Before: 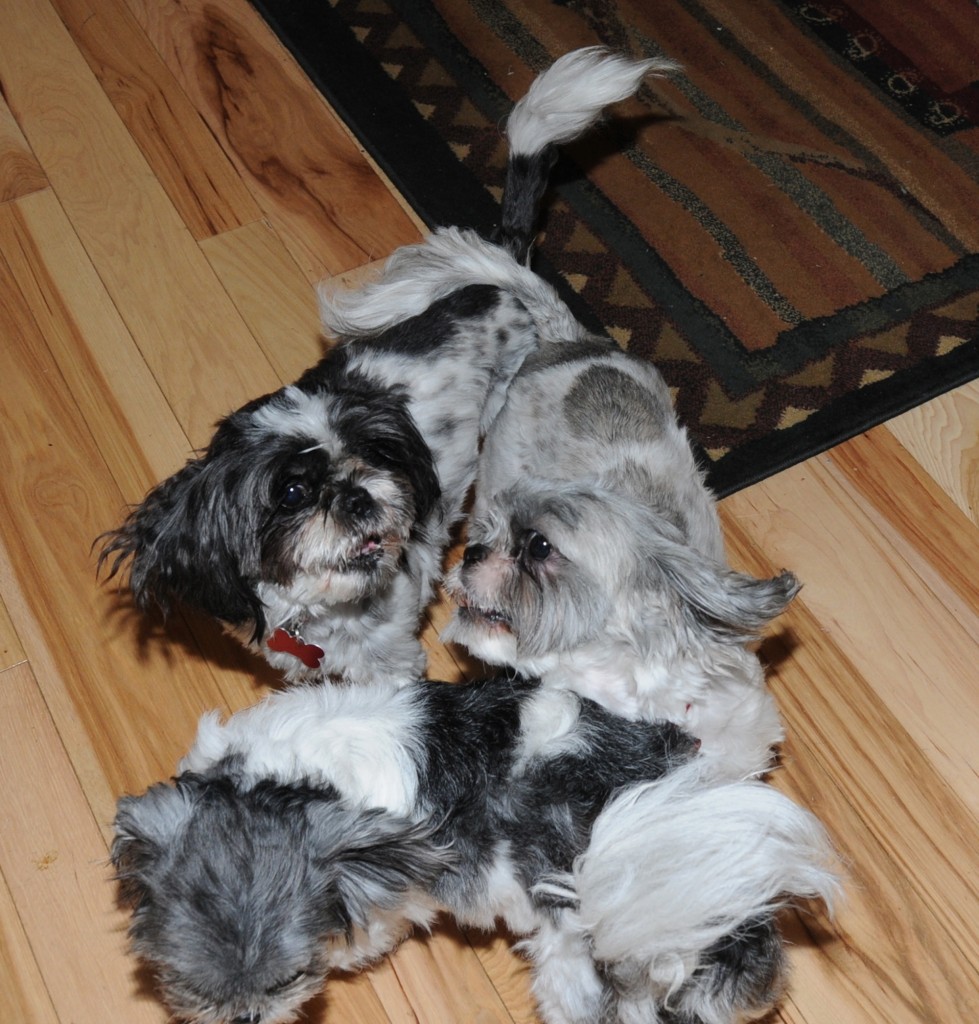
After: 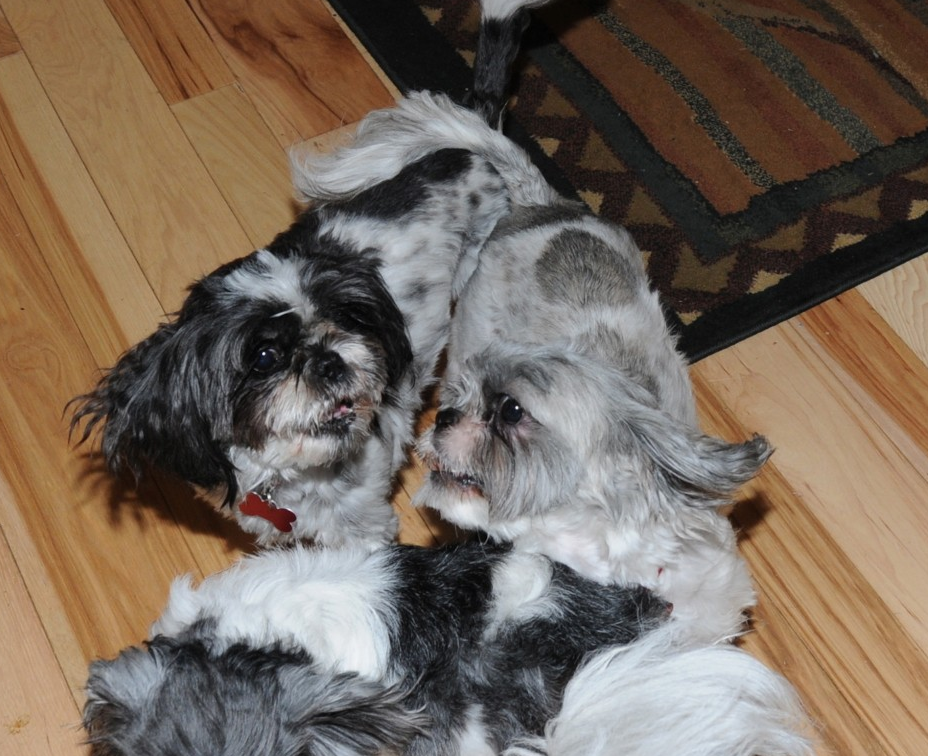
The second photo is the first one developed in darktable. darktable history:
crop and rotate: left 2.958%, top 13.352%, right 2.196%, bottom 12.816%
